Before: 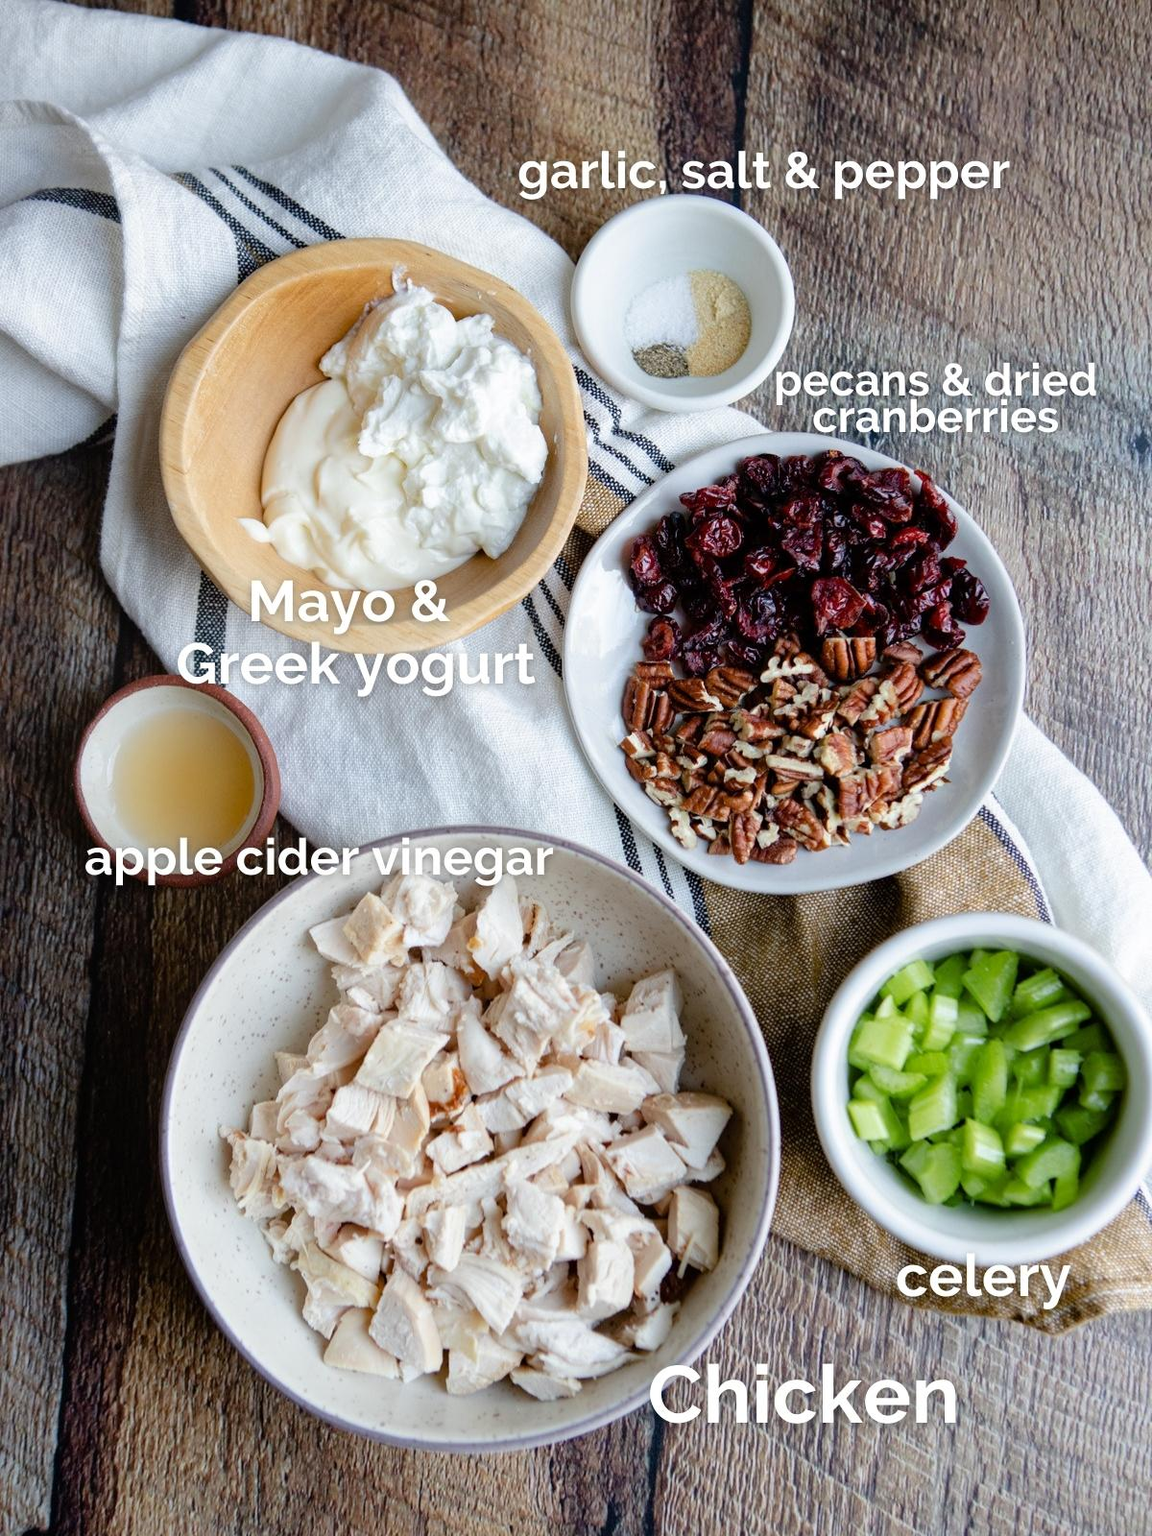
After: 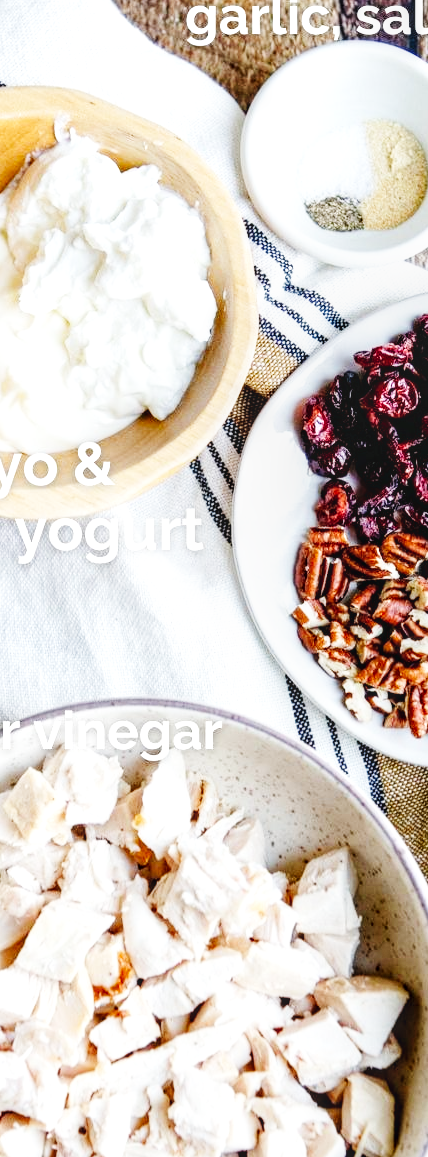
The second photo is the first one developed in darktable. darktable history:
local contrast: on, module defaults
base curve: curves: ch0 [(0, 0.003) (0.001, 0.002) (0.006, 0.004) (0.02, 0.022) (0.048, 0.086) (0.094, 0.234) (0.162, 0.431) (0.258, 0.629) (0.385, 0.8) (0.548, 0.918) (0.751, 0.988) (1, 1)], exposure shift 0.01, preserve colors none
crop and rotate: left 29.522%, top 10.177%, right 34.752%, bottom 17.499%
